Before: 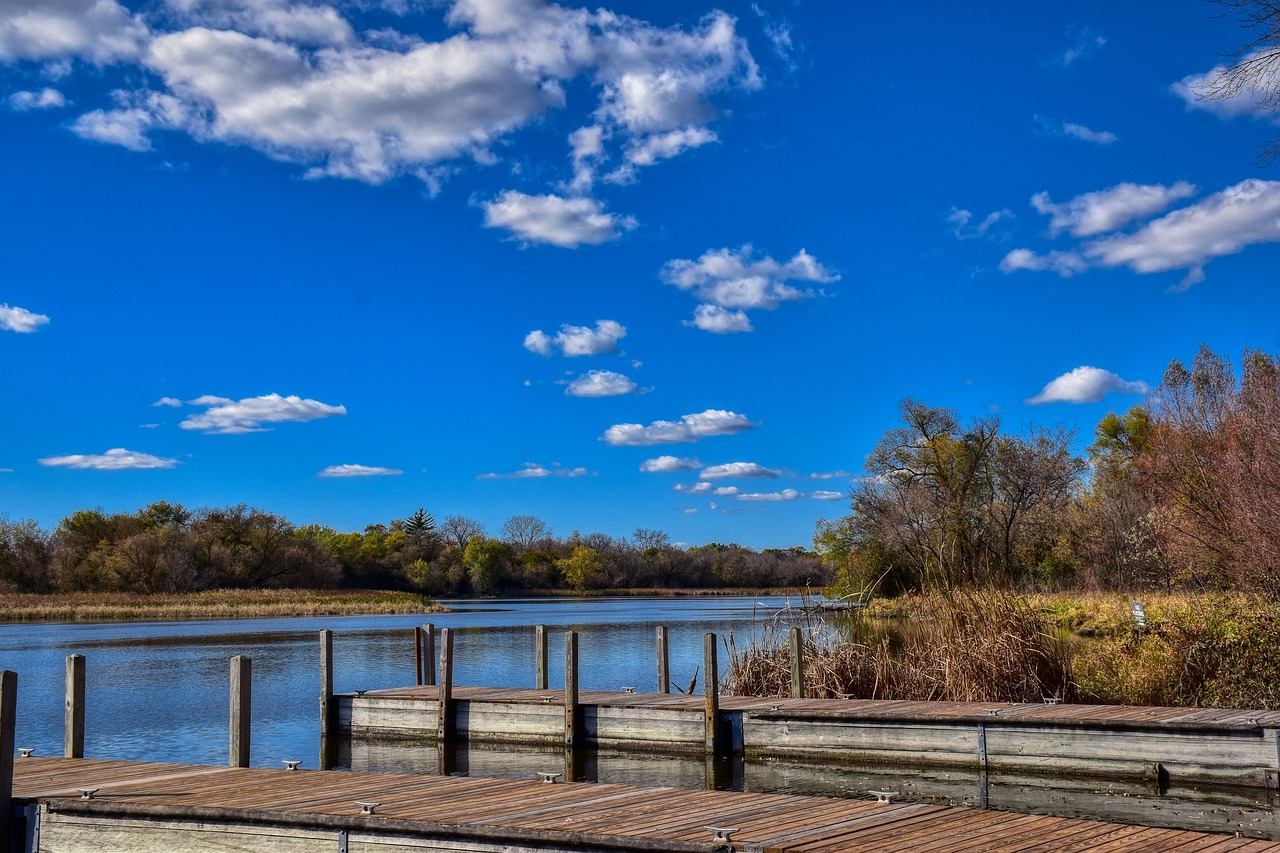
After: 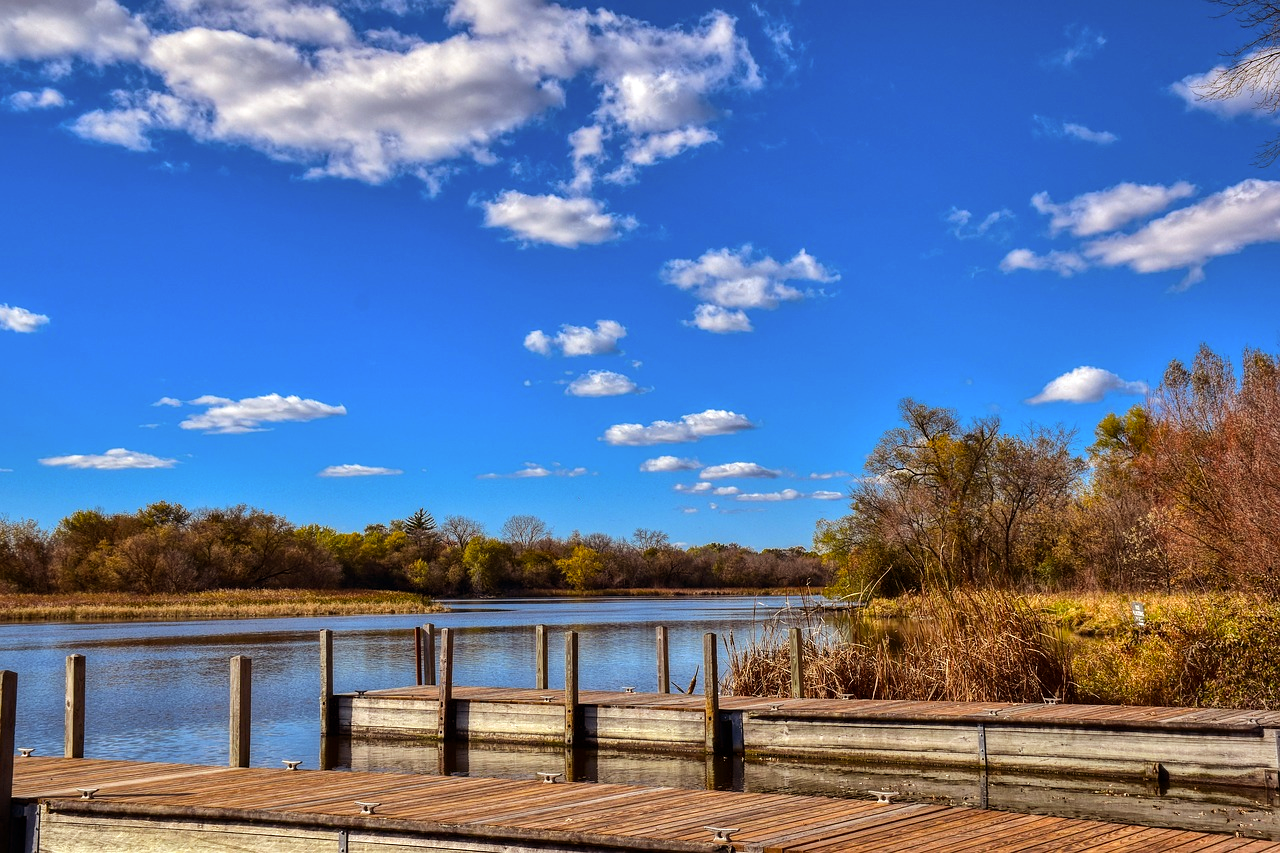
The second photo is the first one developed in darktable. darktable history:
color balance rgb: power › luminance 9.977%, power › chroma 2.804%, power › hue 56.82°, perceptual saturation grading › global saturation 0.662%, perceptual brilliance grading › mid-tones 10.758%, perceptual brilliance grading › shadows 15.24%, global vibrance 9.888%, contrast 15.633%, saturation formula JzAzBz (2021)
